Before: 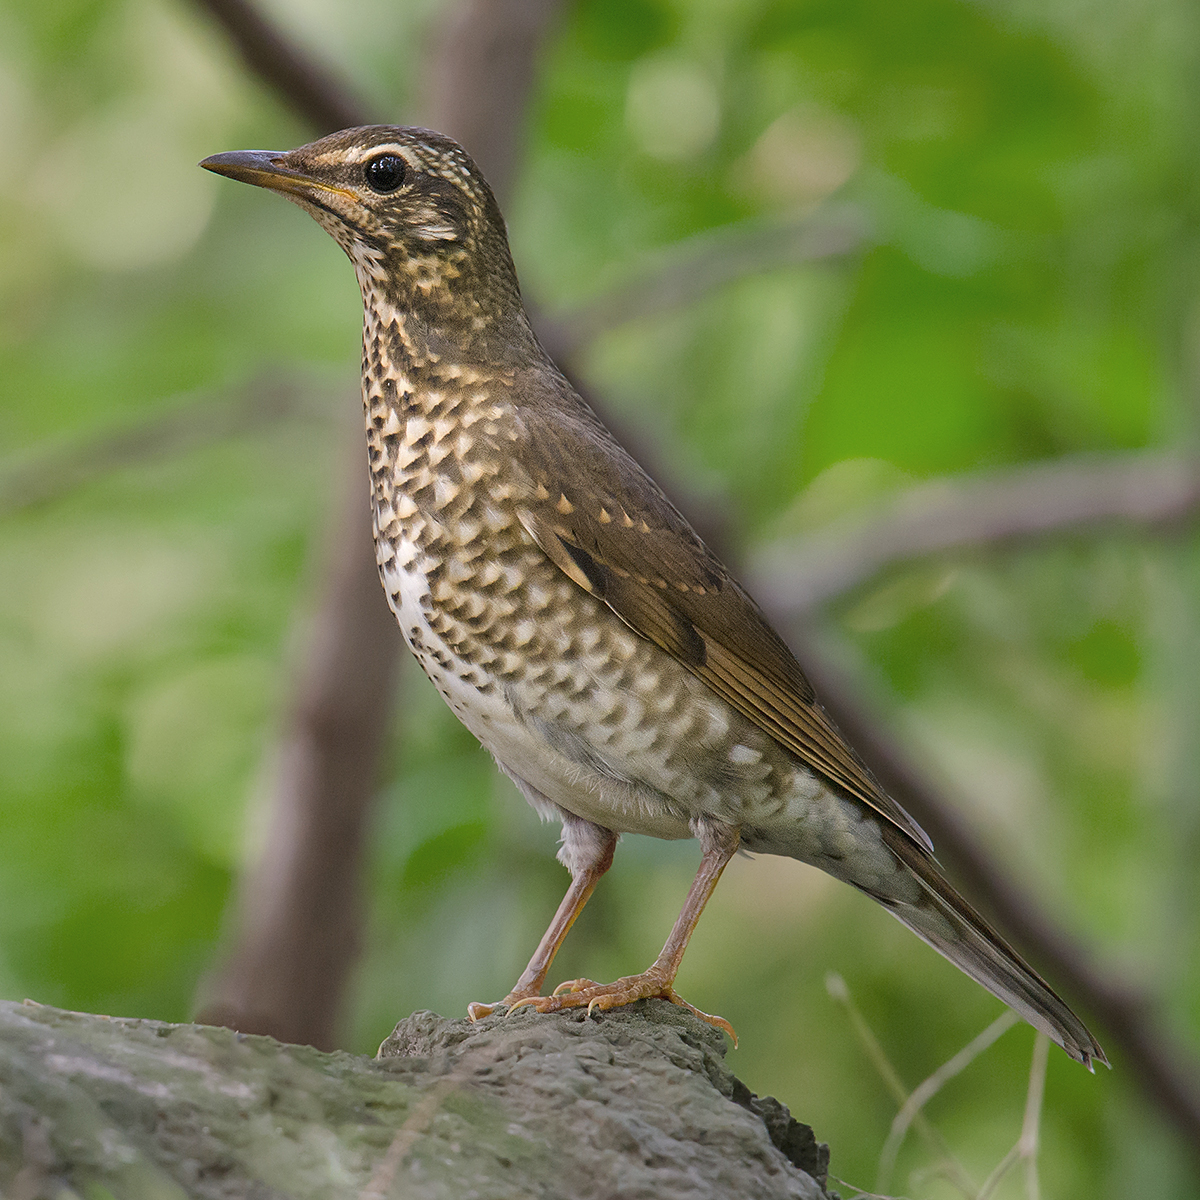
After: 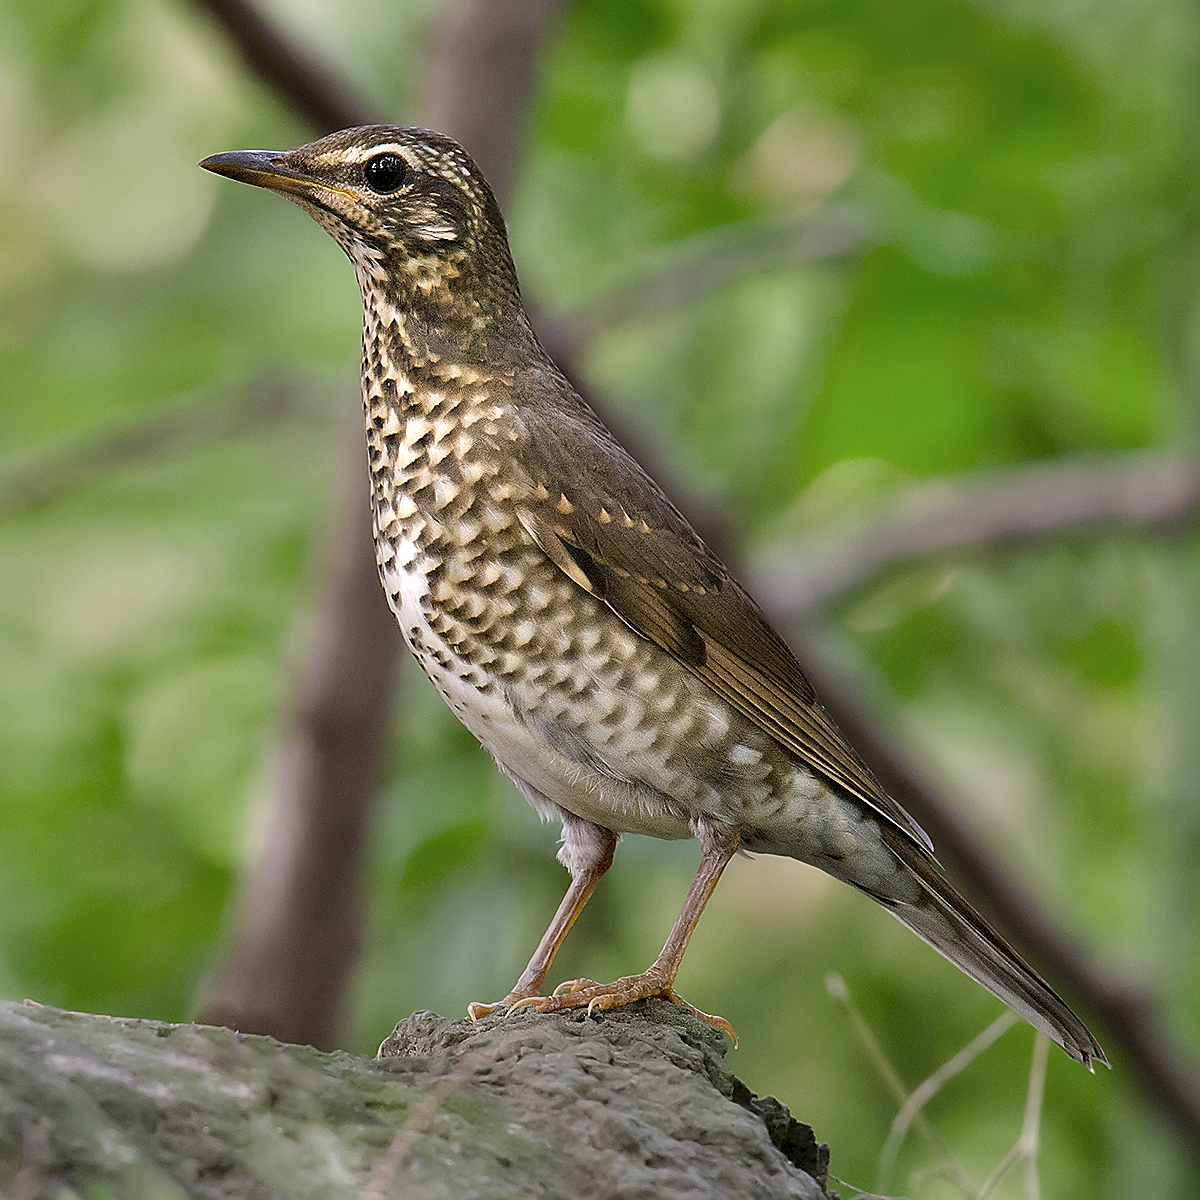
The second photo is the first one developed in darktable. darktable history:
contrast equalizer: octaves 7, y [[0.514, 0.573, 0.581, 0.508, 0.5, 0.5], [0.5 ×6], [0.5 ×6], [0 ×6], [0 ×6]]
sharpen: radius 1.384, amount 1.263, threshold 0.681
